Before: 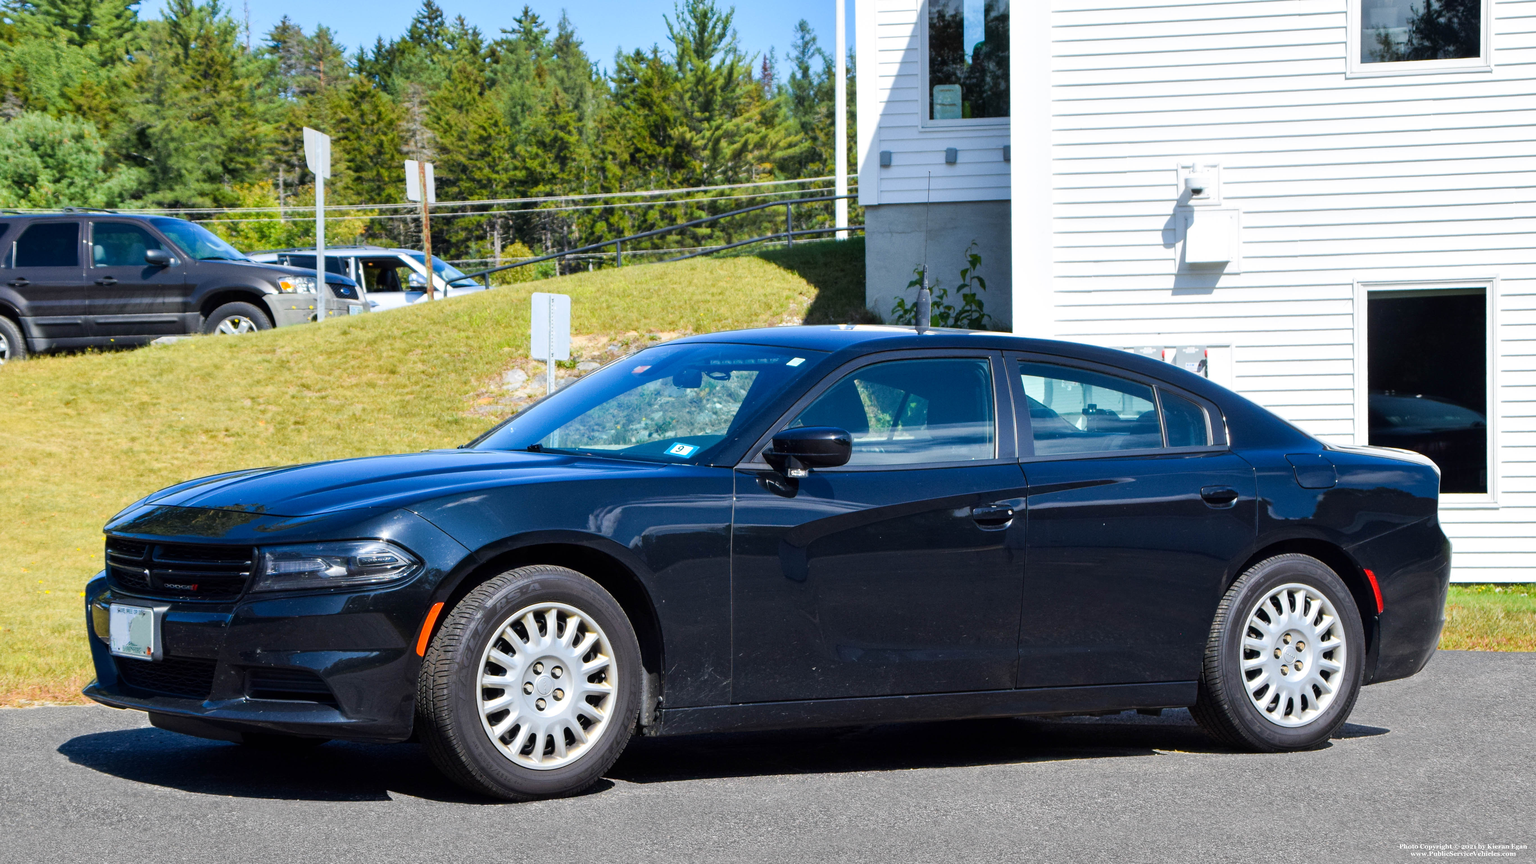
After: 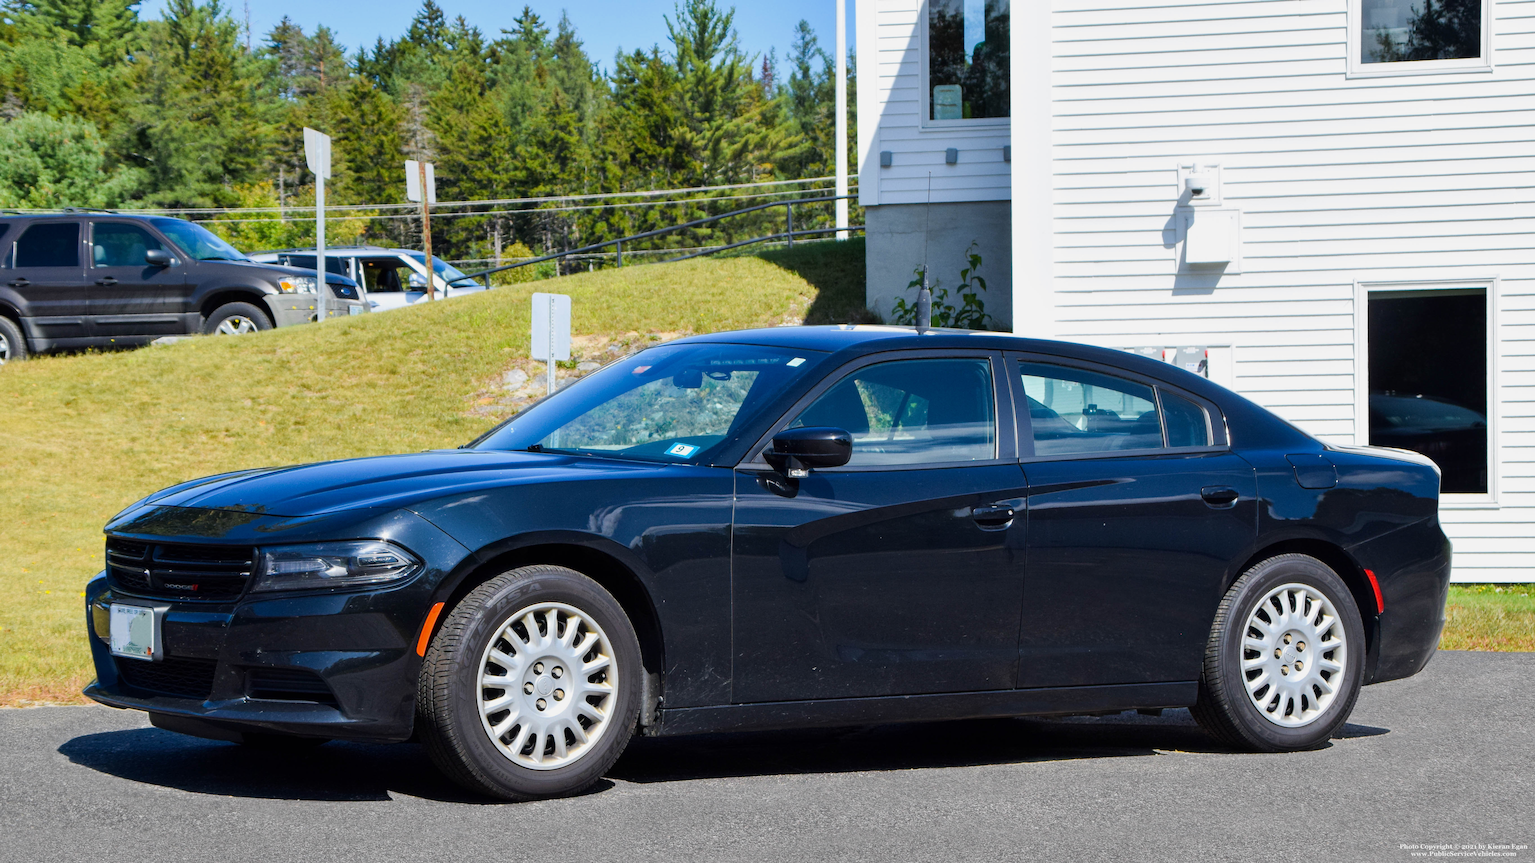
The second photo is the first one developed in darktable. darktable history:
exposure: exposure -0.172 EV, compensate exposure bias true, compensate highlight preservation false
